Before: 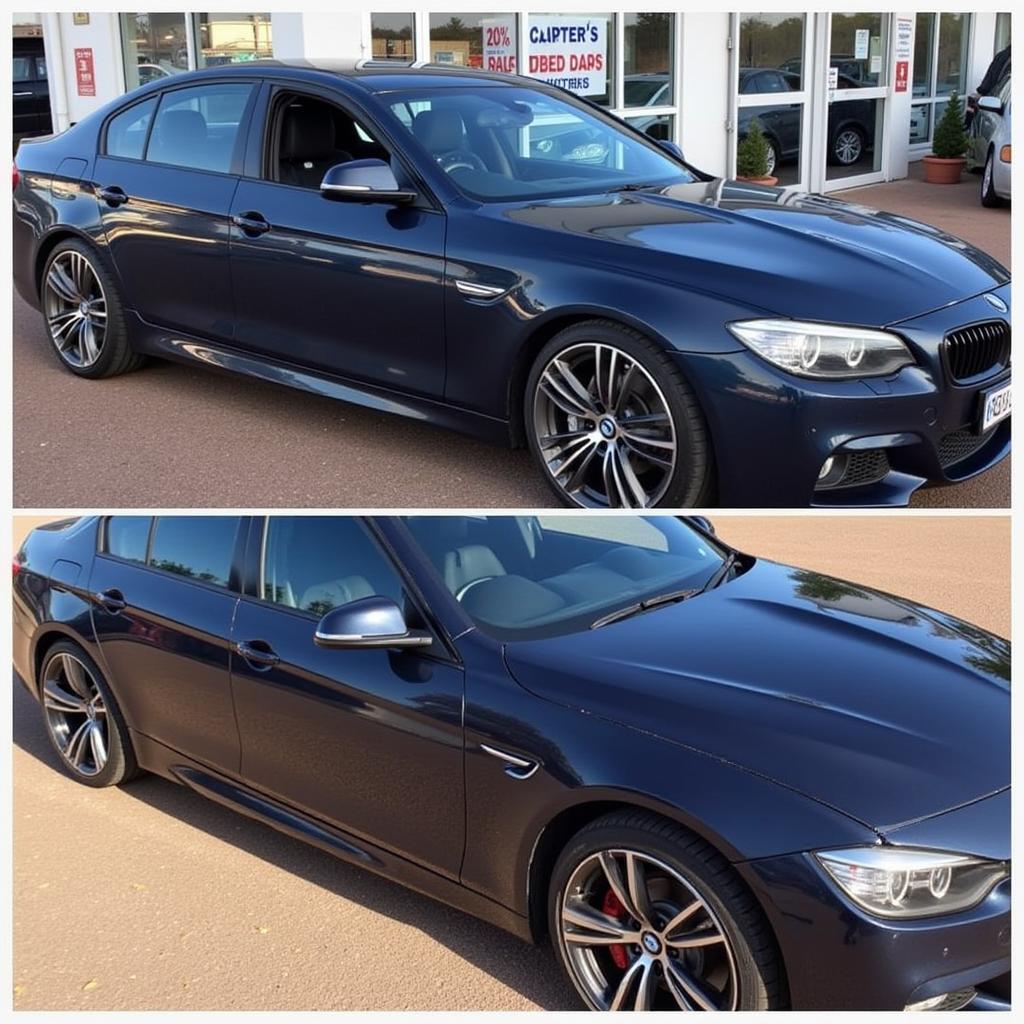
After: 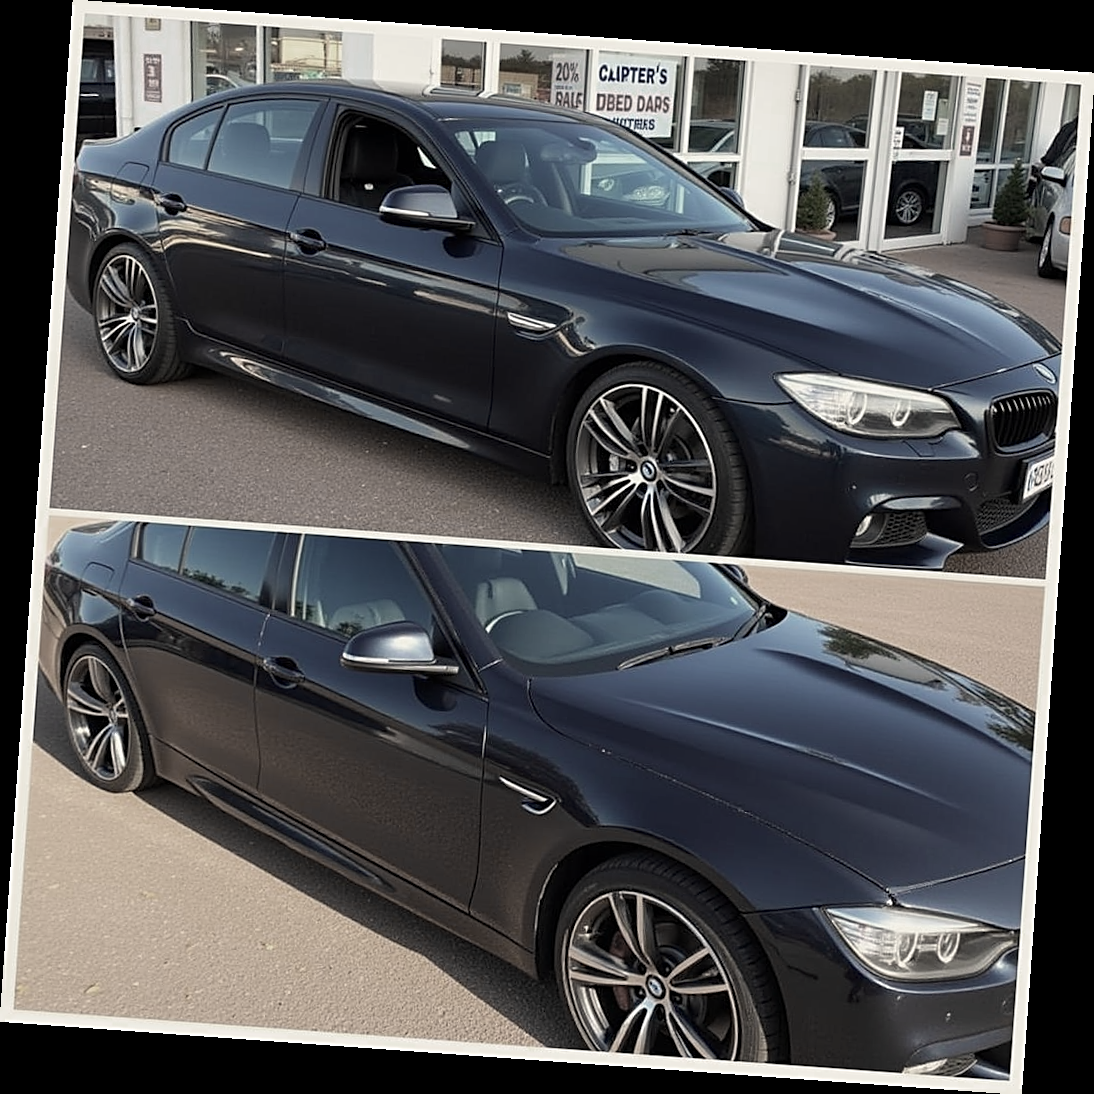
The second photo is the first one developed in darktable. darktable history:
rotate and perspective: rotation 4.1°, automatic cropping off
color zones: curves: ch0 [(0, 0.487) (0.241, 0.395) (0.434, 0.373) (0.658, 0.412) (0.838, 0.487)]; ch1 [(0, 0) (0.053, 0.053) (0.211, 0.202) (0.579, 0.259) (0.781, 0.241)]
white balance: red 1.029, blue 0.92
sharpen: on, module defaults
